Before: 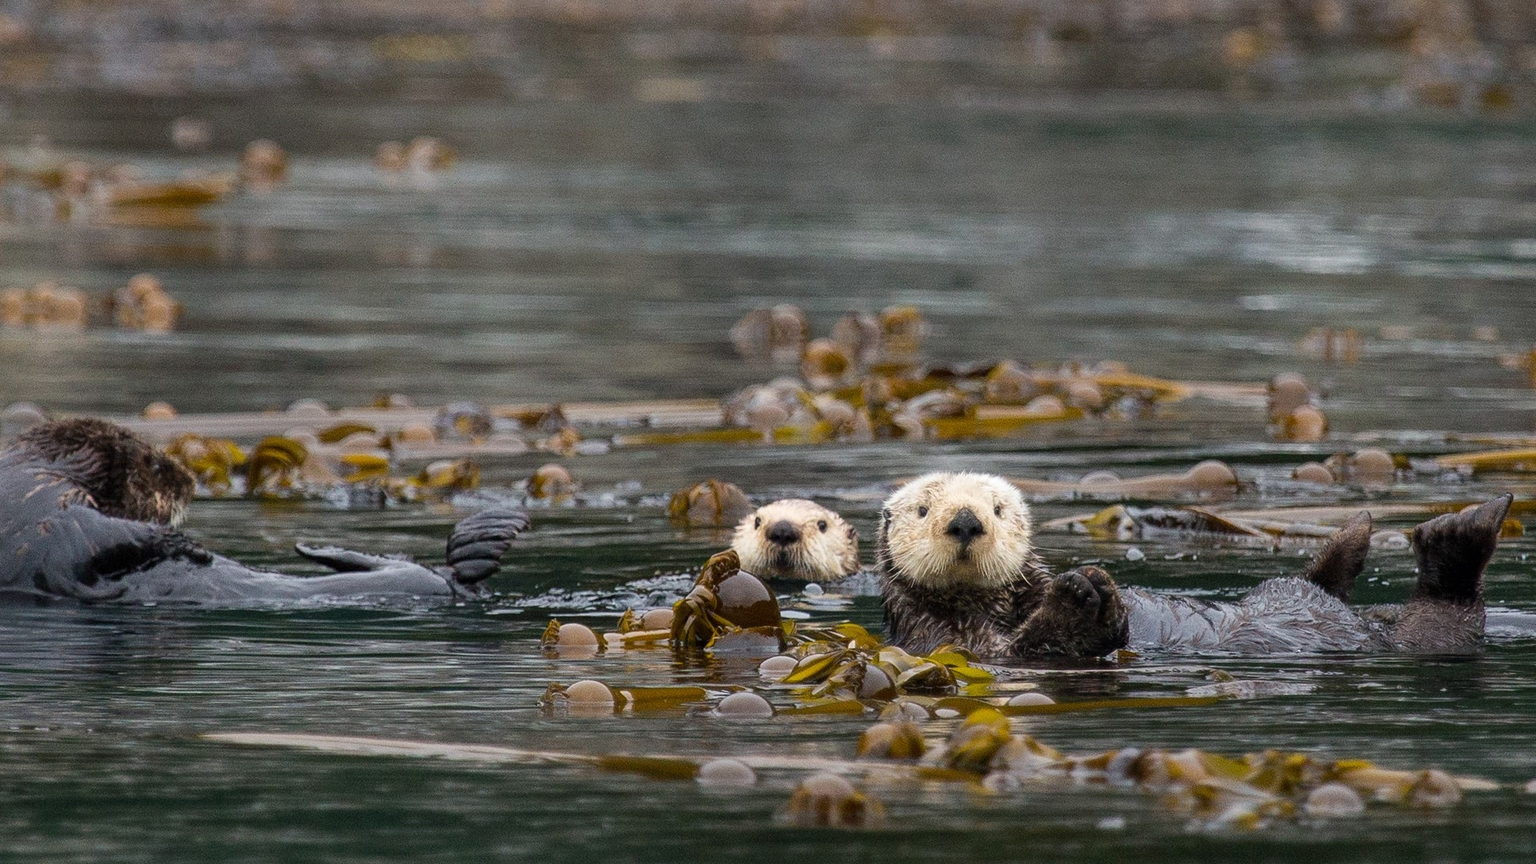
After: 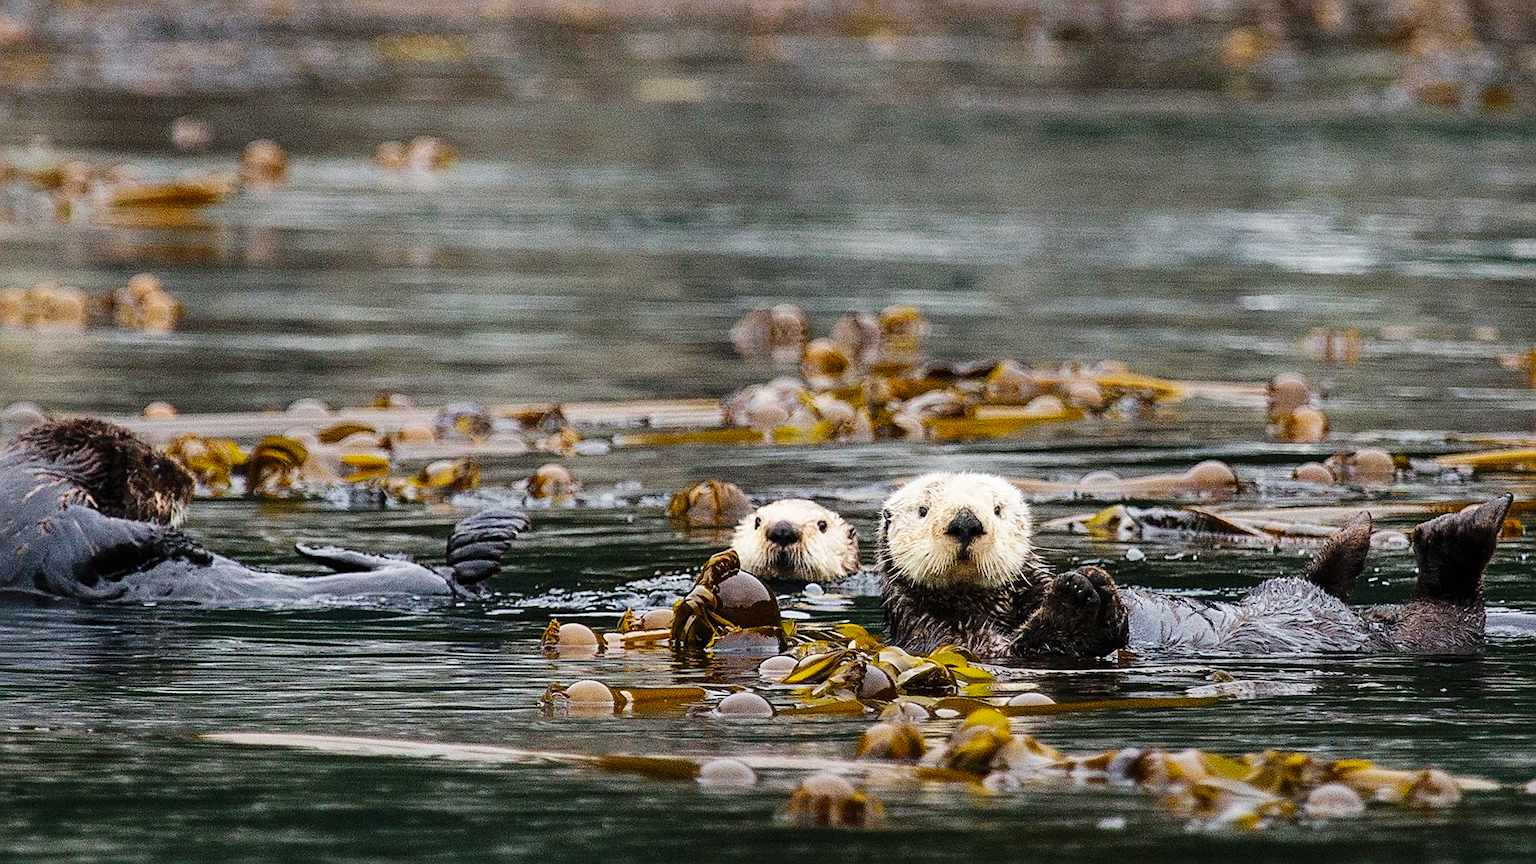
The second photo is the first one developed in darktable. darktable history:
base curve: curves: ch0 [(0, 0) (0.036, 0.025) (0.121, 0.166) (0.206, 0.329) (0.605, 0.79) (1, 1)], preserve colors none
sharpen: on, module defaults
